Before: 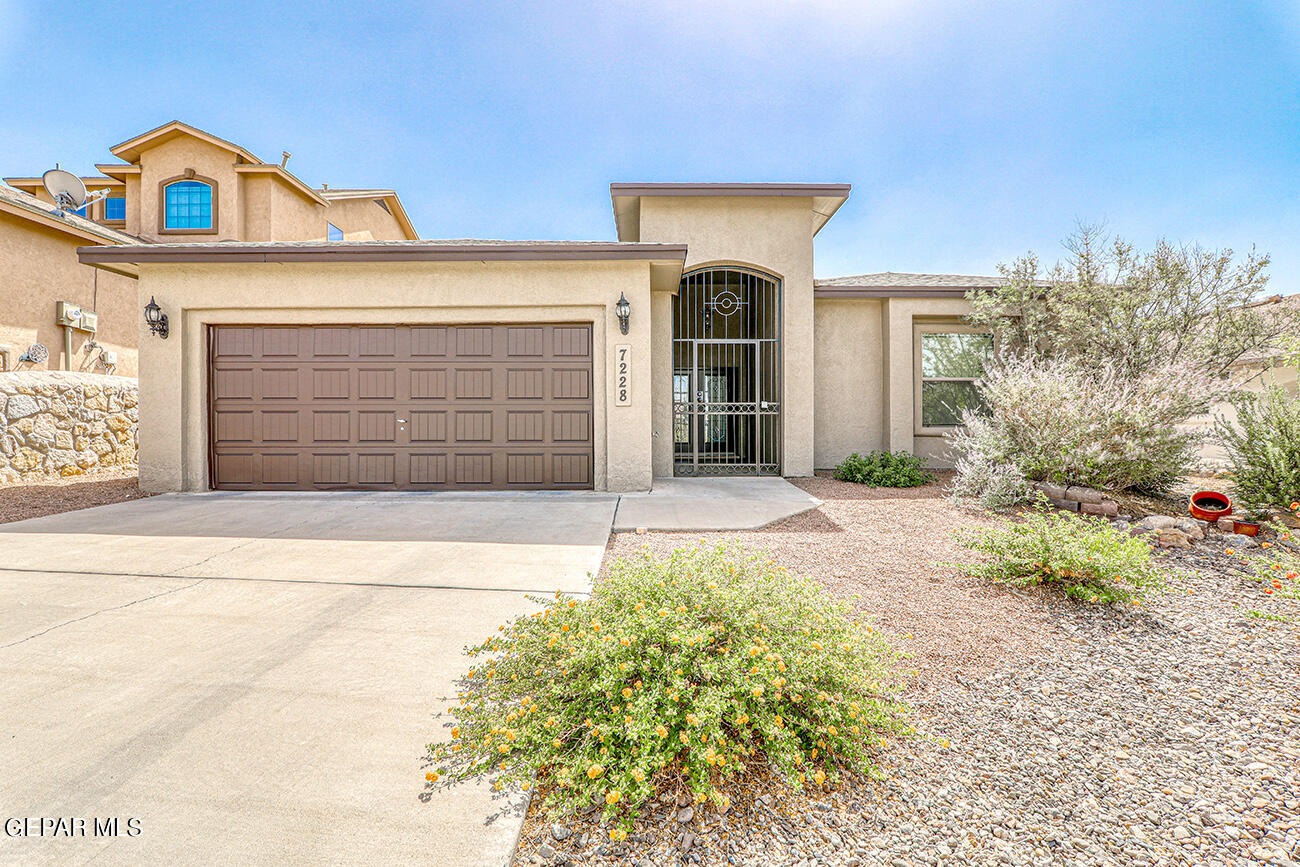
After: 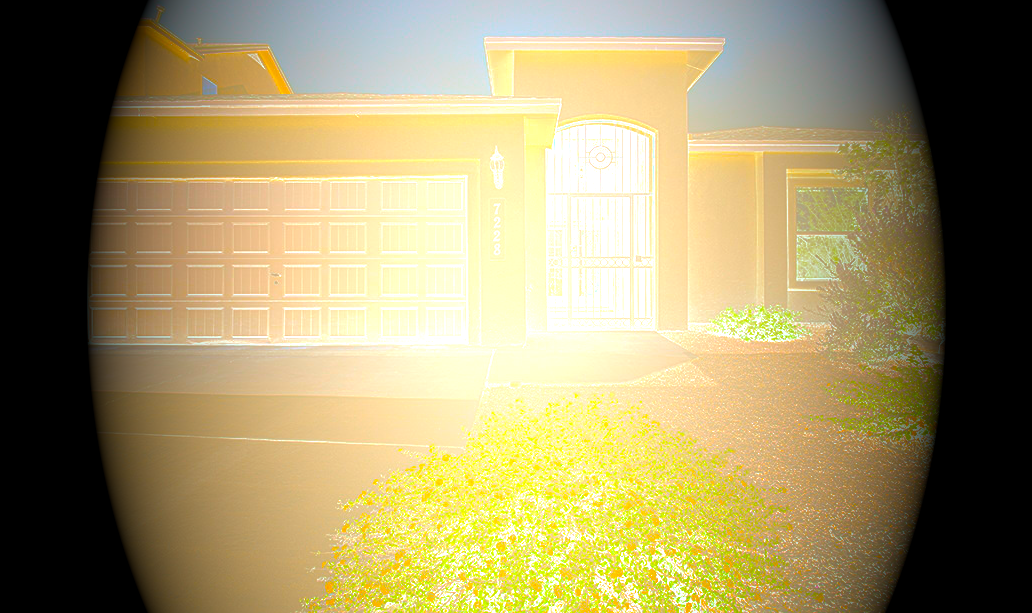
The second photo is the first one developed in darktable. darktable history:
tone curve: curves: ch0 [(0, 0) (0.004, 0) (0.133, 0.071) (0.341, 0.453) (0.839, 0.922) (1, 1)], color space Lab, linked channels, preserve colors none
color correction: highlights a* 5.3, highlights b* 24.26, shadows a* -15.58, shadows b* 4.02
vignetting: fall-off start 15.9%, fall-off radius 100%, brightness -1, saturation 0.5, width/height ratio 0.719
sharpen: on, module defaults
bloom: size 85%, threshold 5%, strength 85%
crop: left 9.712%, top 16.928%, right 10.845%, bottom 12.332%
